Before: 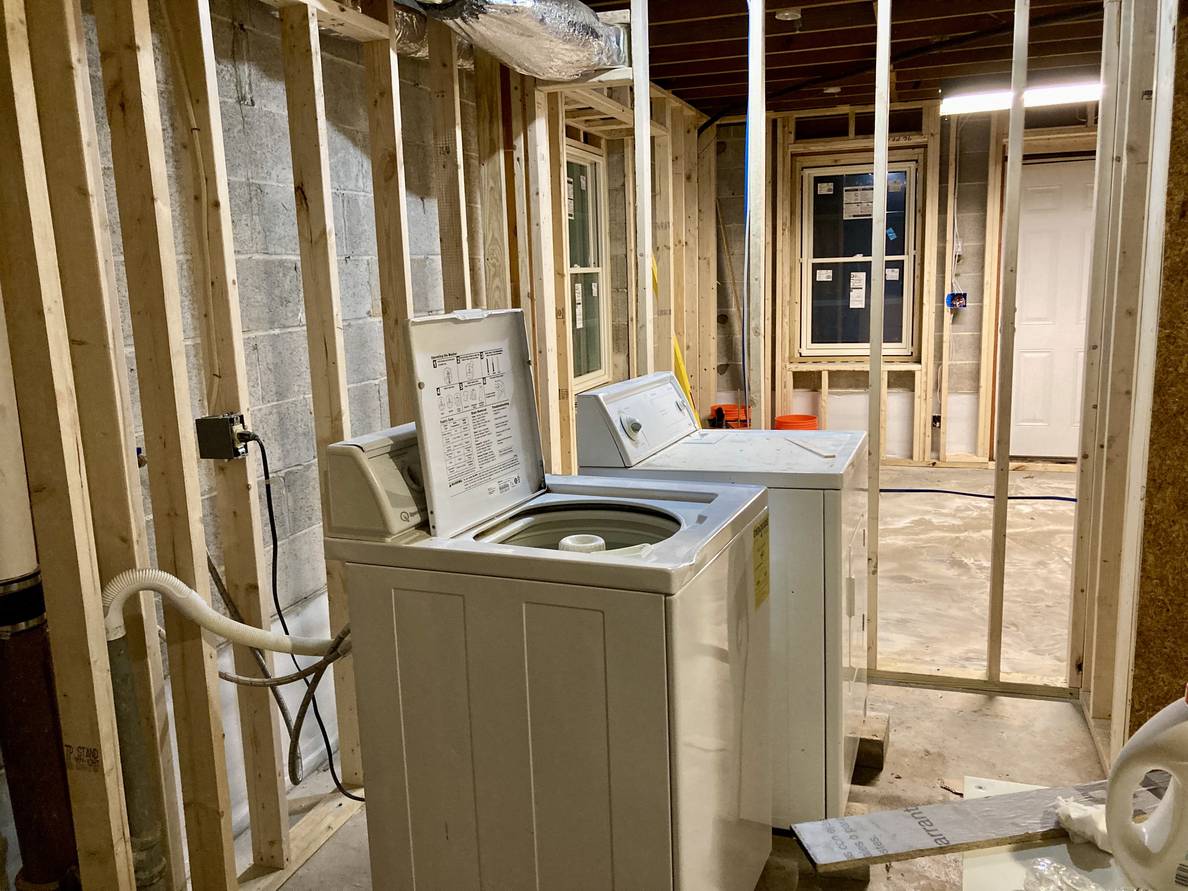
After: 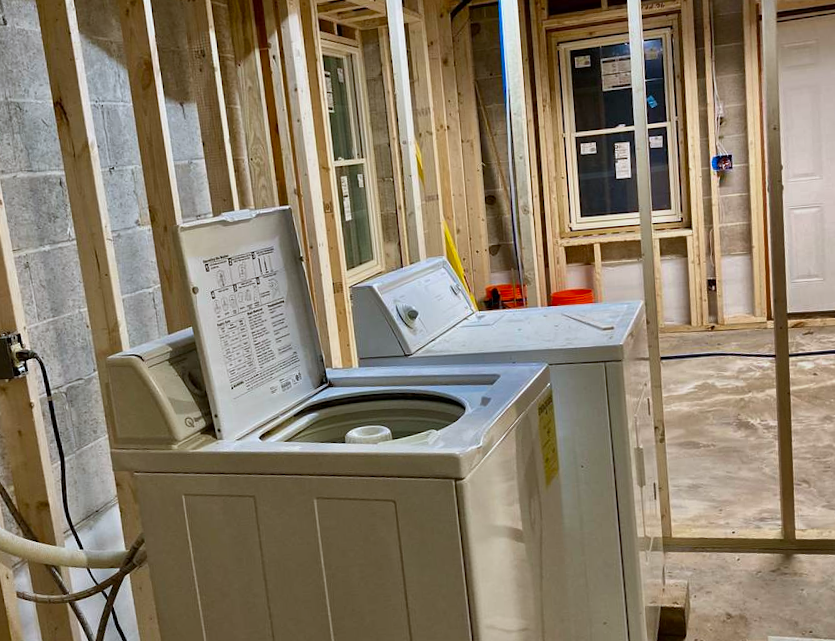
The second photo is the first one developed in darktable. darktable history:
crop: left 16.768%, top 8.653%, right 8.362%, bottom 12.485%
white balance: red 0.967, blue 1.049
shadows and highlights: white point adjustment -3.64, highlights -63.34, highlights color adjustment 42%, soften with gaussian
rotate and perspective: rotation -4.57°, crop left 0.054, crop right 0.944, crop top 0.087, crop bottom 0.914
